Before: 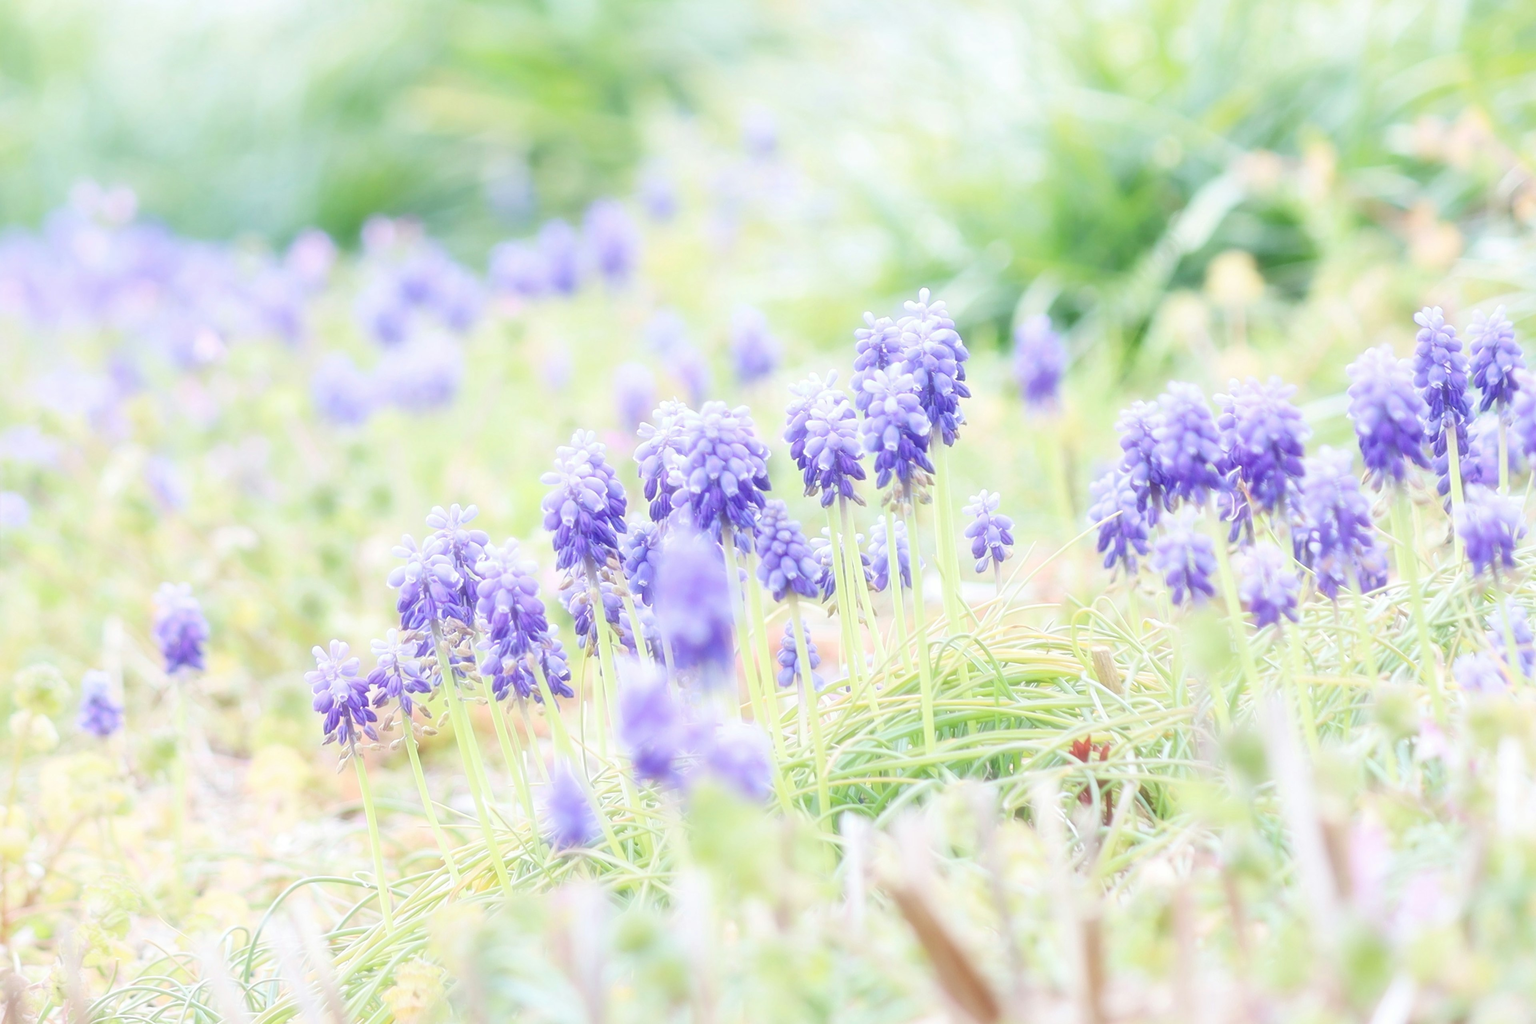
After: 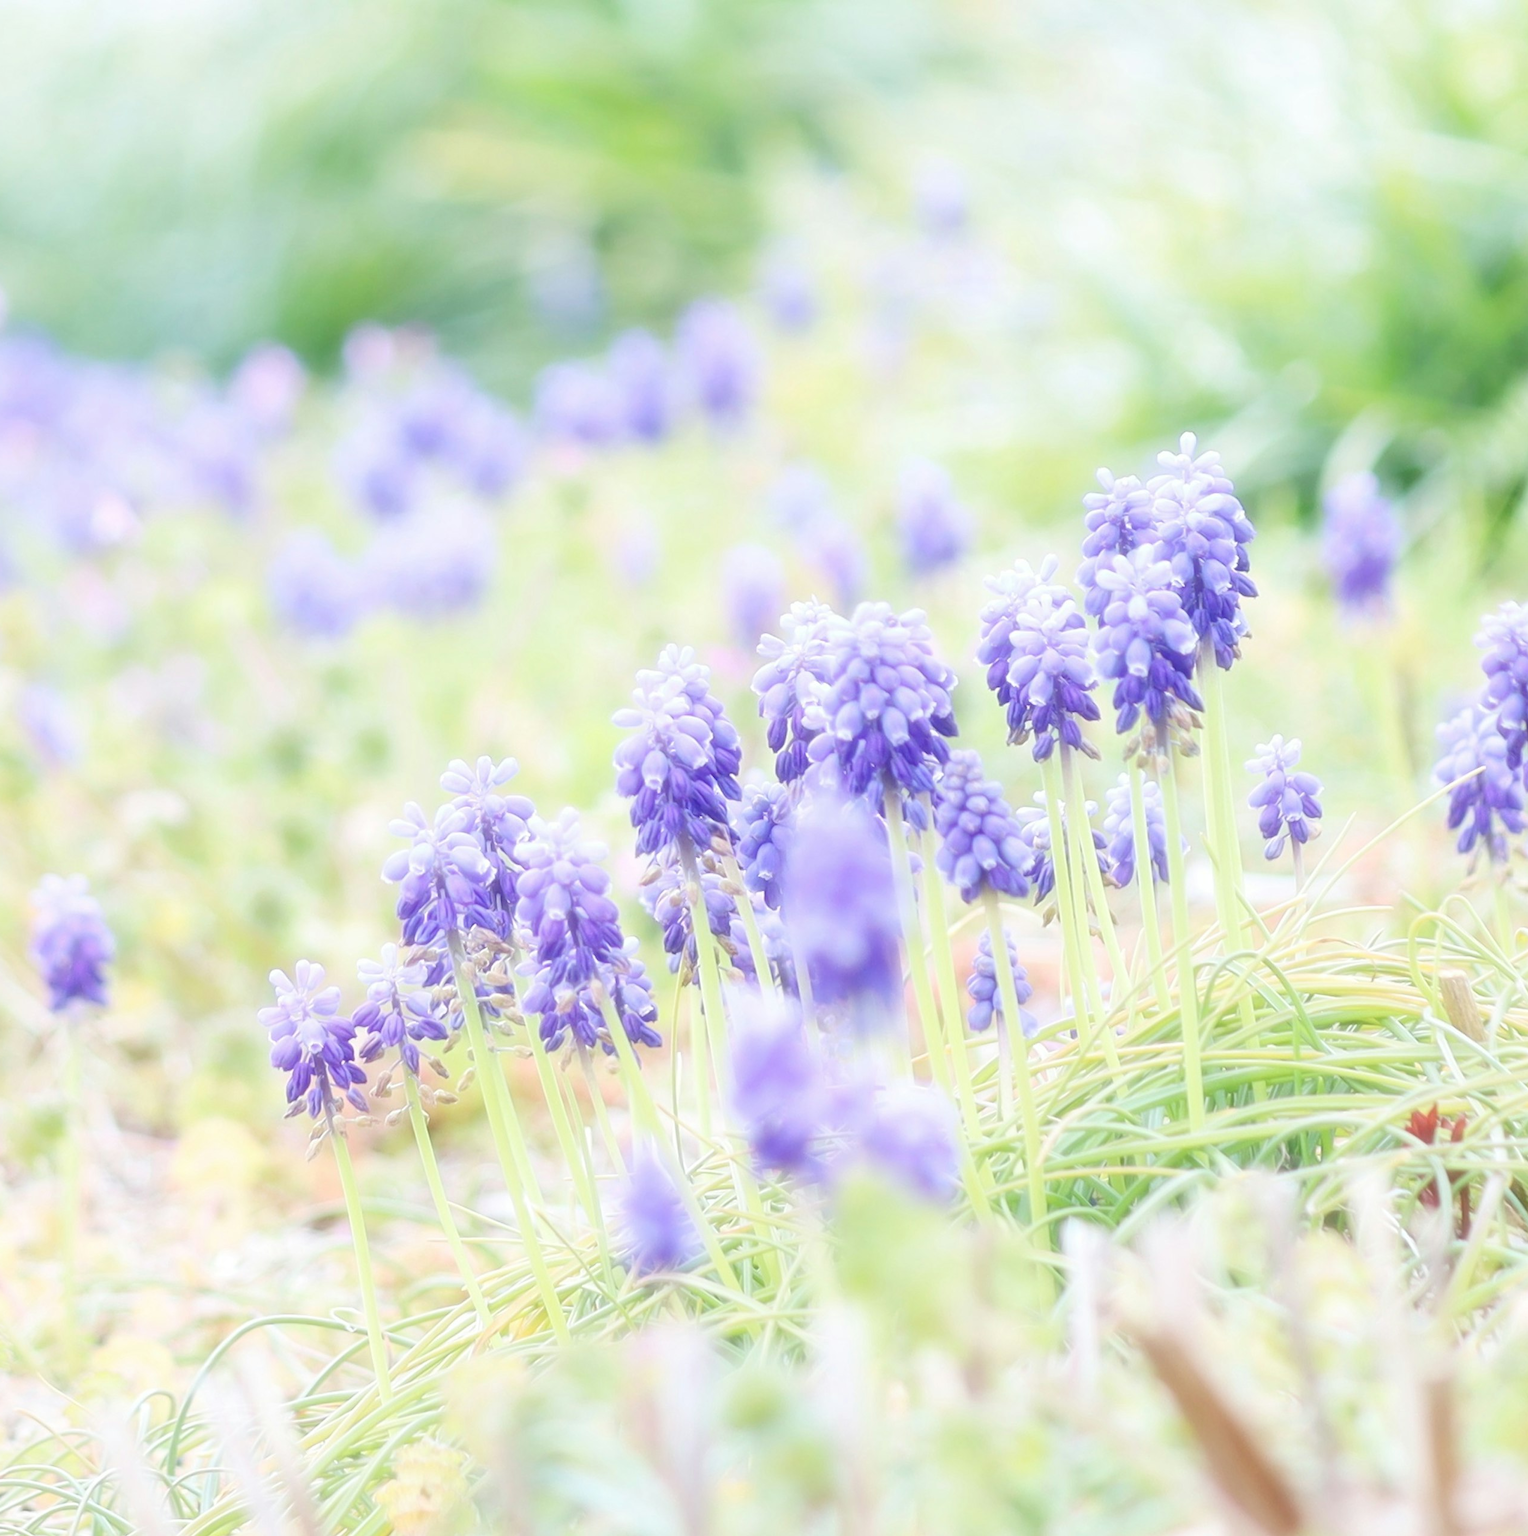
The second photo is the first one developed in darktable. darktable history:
crop and rotate: left 8.667%, right 25.027%
